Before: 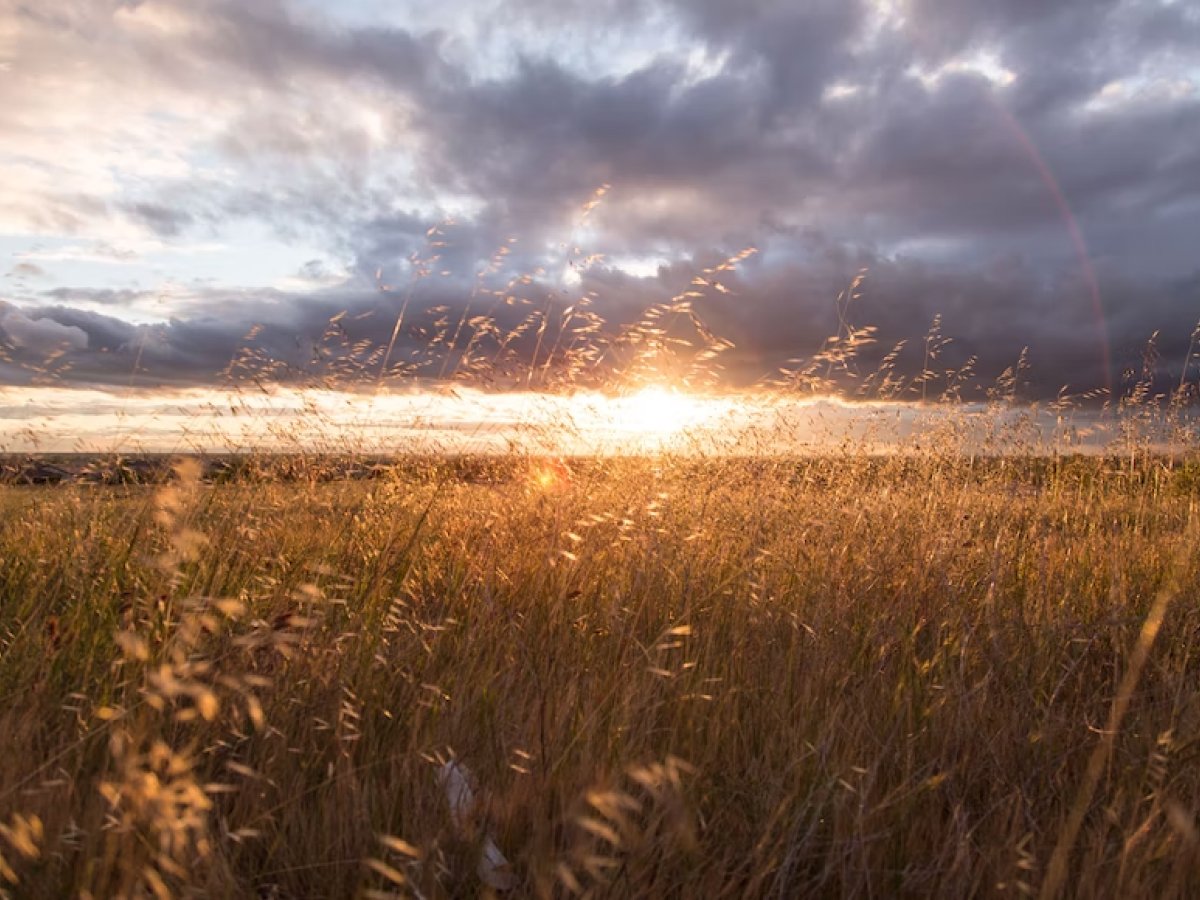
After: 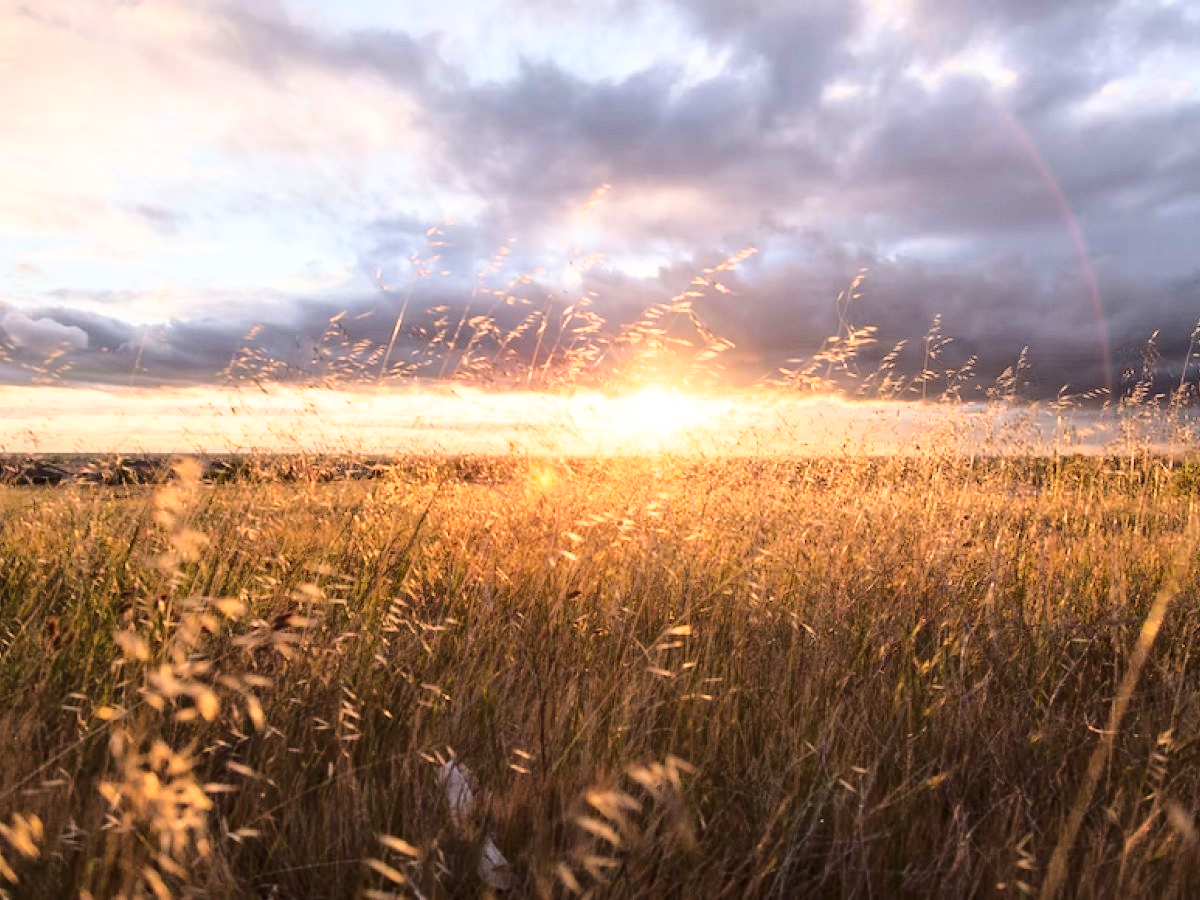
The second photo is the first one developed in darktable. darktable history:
base curve: curves: ch0 [(0, 0) (0.028, 0.03) (0.121, 0.232) (0.46, 0.748) (0.859, 0.968) (1, 1)]
tone curve: curves: ch0 [(0, 0) (0.003, 0.003) (0.011, 0.011) (0.025, 0.026) (0.044, 0.046) (0.069, 0.071) (0.1, 0.103) (0.136, 0.14) (0.177, 0.183) (0.224, 0.231) (0.277, 0.286) (0.335, 0.346) (0.399, 0.412) (0.468, 0.483) (0.543, 0.56) (0.623, 0.643) (0.709, 0.732) (0.801, 0.826) (0.898, 0.917) (1, 1)], color space Lab, independent channels, preserve colors none
